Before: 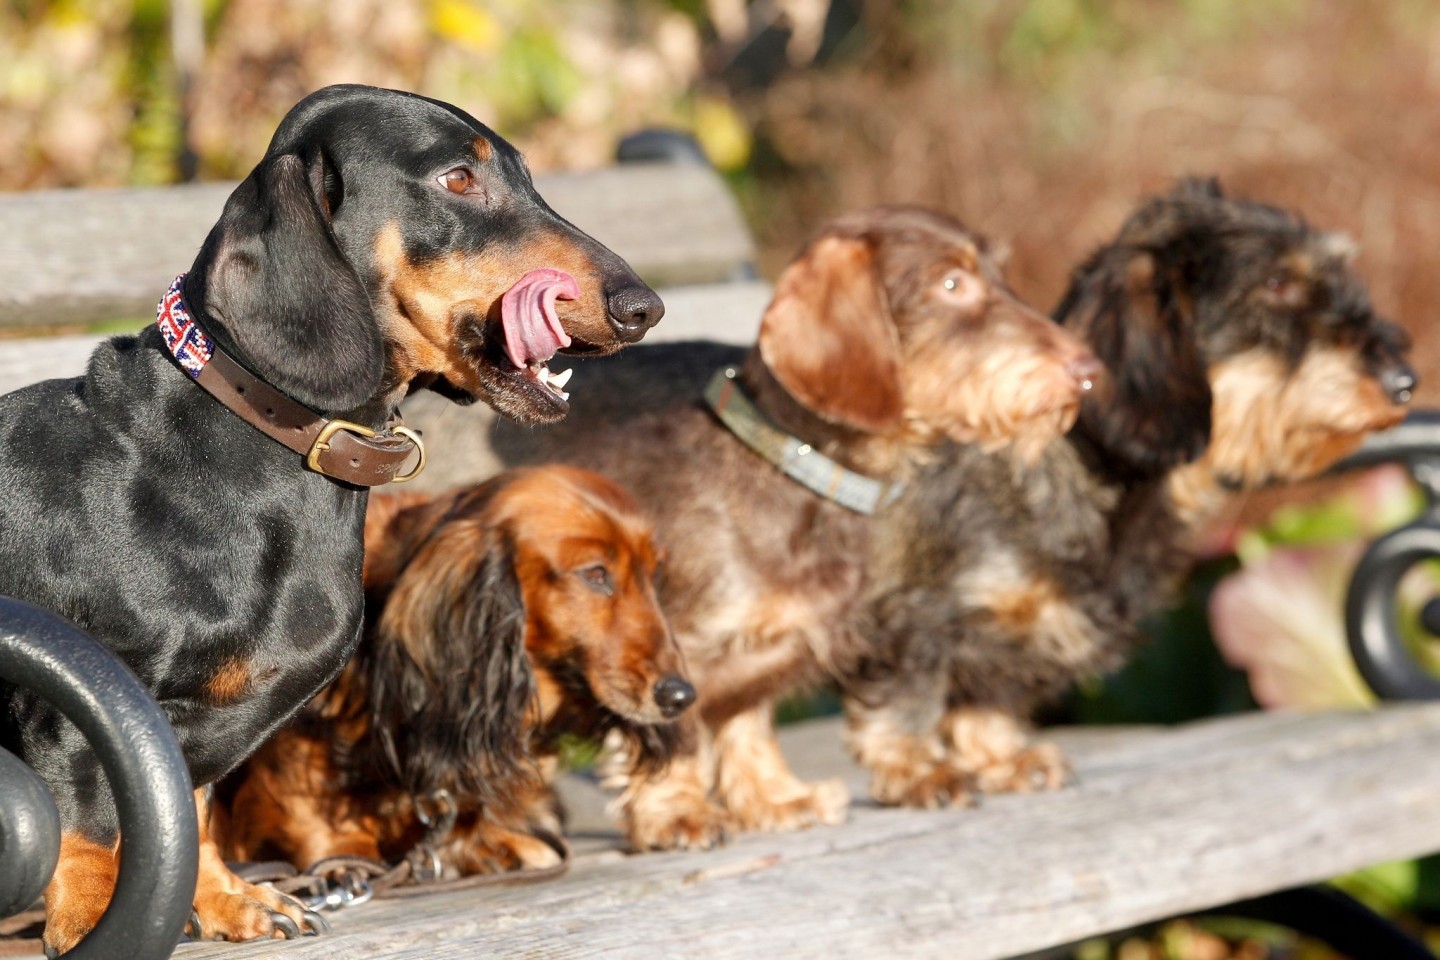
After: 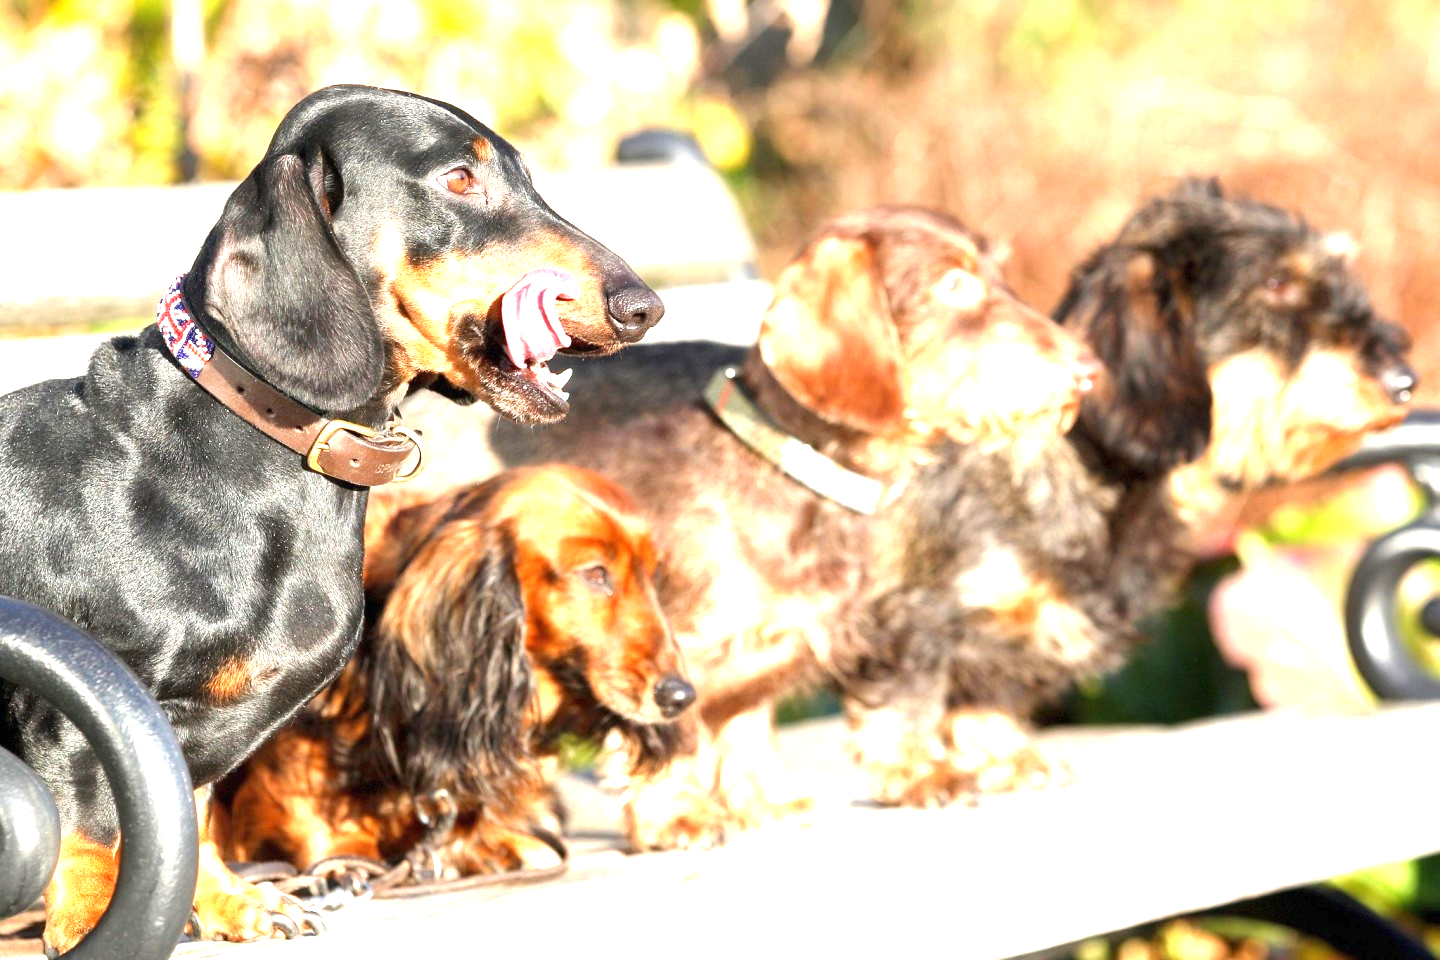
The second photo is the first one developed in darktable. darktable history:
exposure: black level correction 0, exposure 1.614 EV, compensate highlight preservation false
